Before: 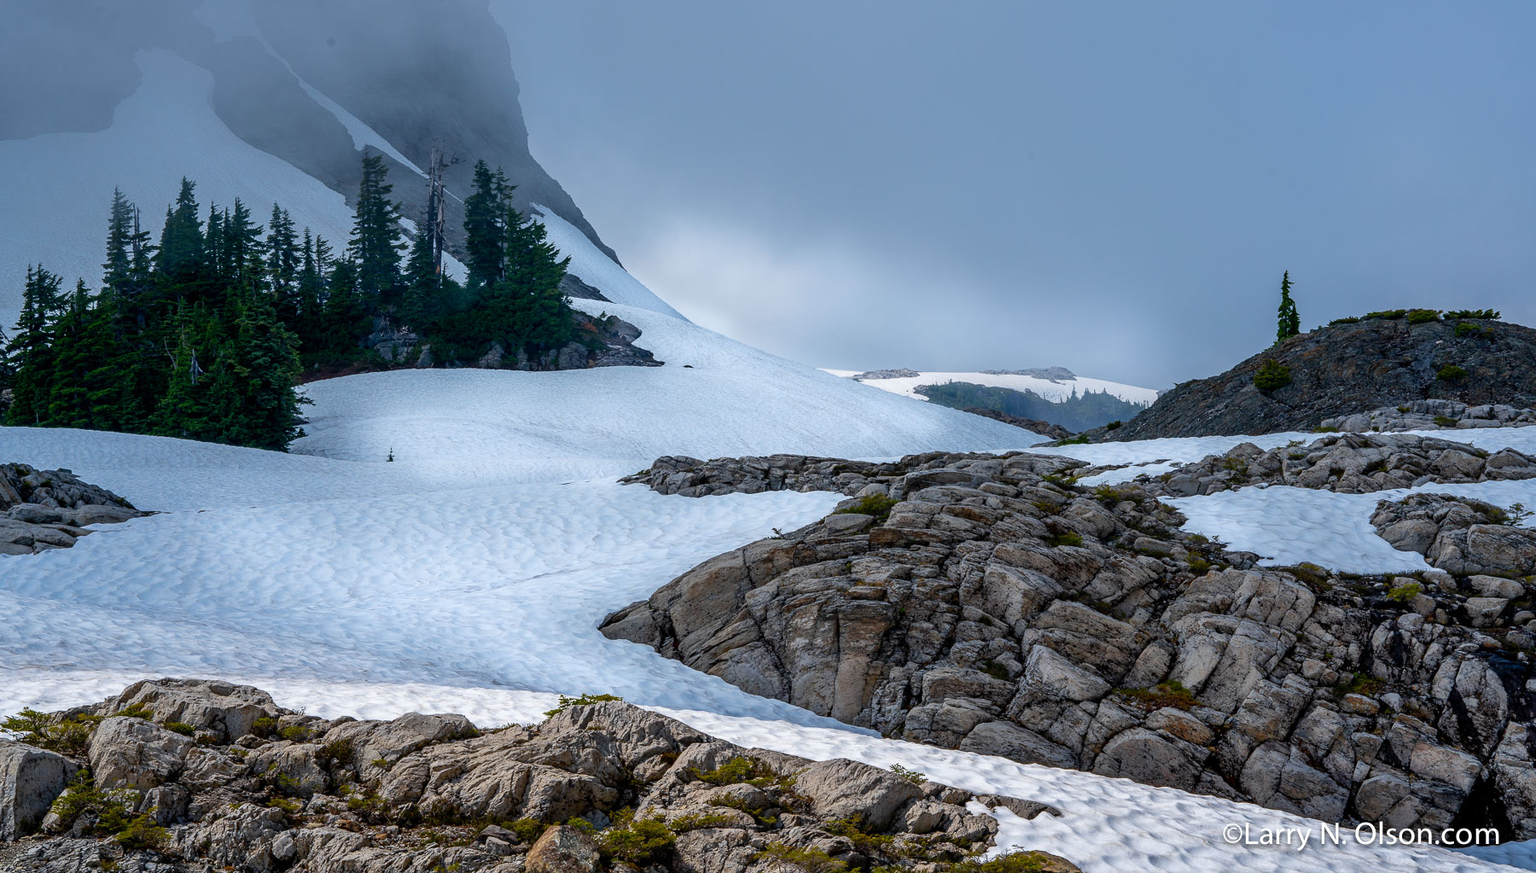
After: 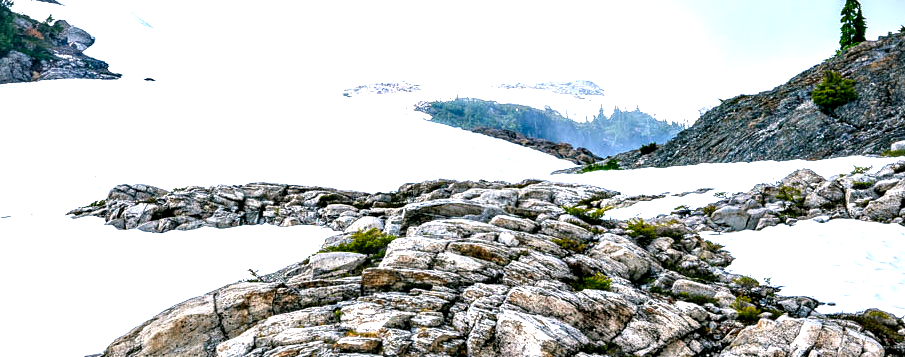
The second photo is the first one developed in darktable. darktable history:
vignetting: brightness -0.58, saturation -0.25
contrast equalizer: y [[0.6 ×6], [0.55 ×6], [0 ×6], [0 ×6], [0 ×6]]
crop: left 36.547%, top 34.242%, right 13.154%, bottom 30.783%
local contrast: on, module defaults
exposure: black level correction 0, exposure 1.988 EV, compensate exposure bias true, compensate highlight preservation false
color correction: highlights a* 4.02, highlights b* 4.96, shadows a* -8.2, shadows b* 4.93
